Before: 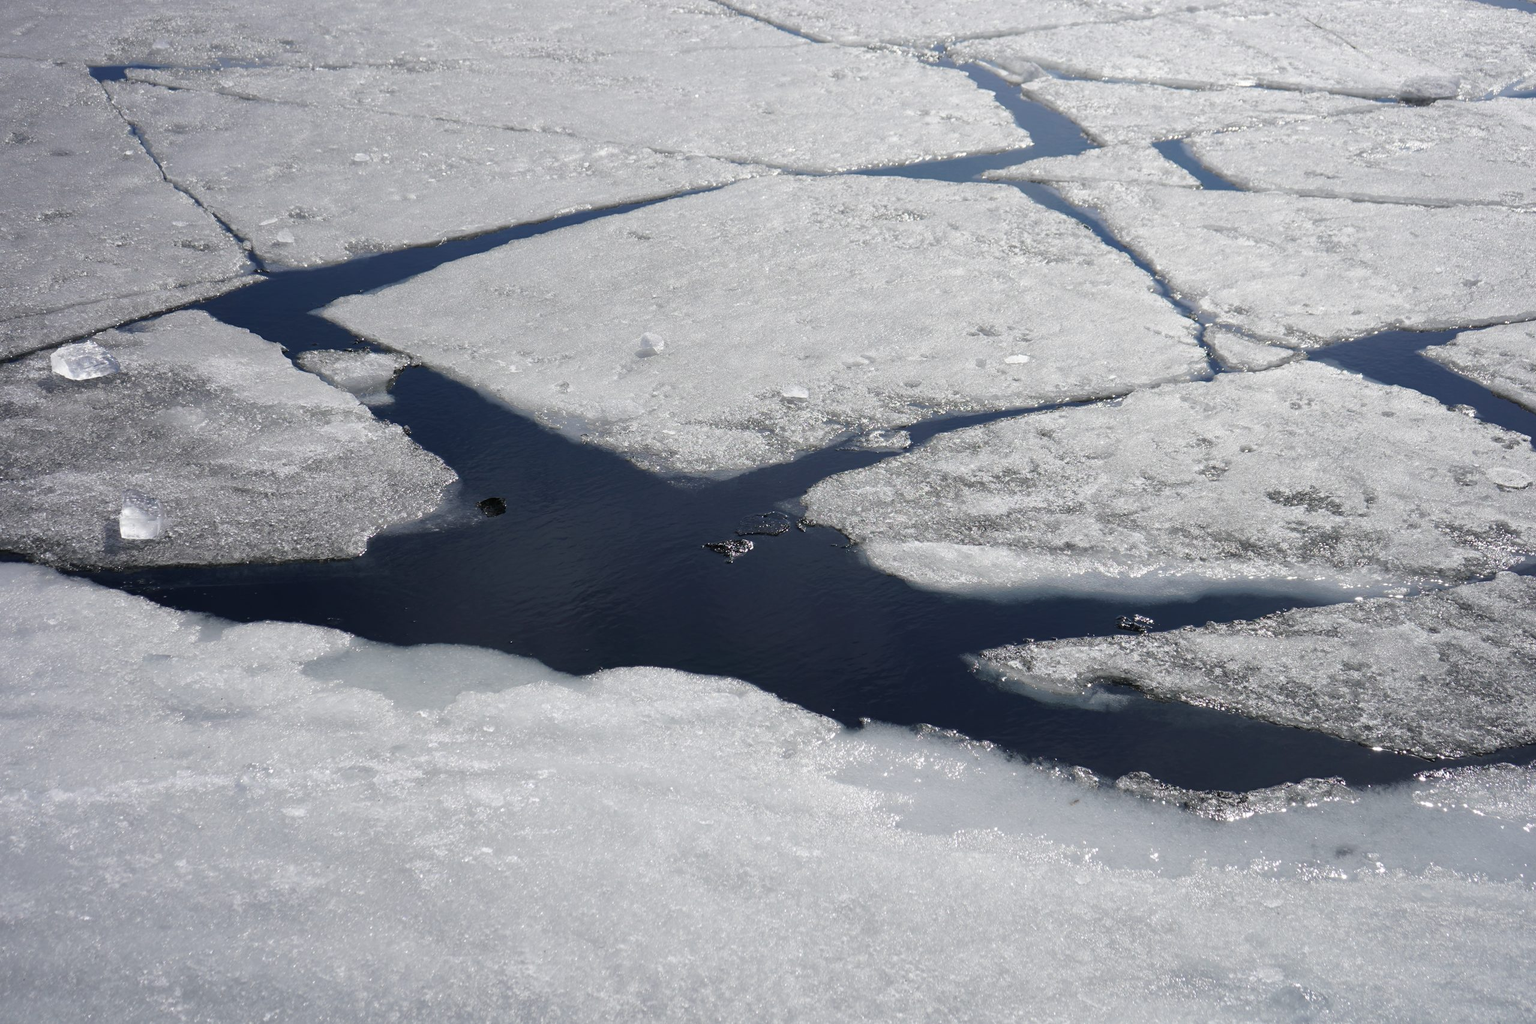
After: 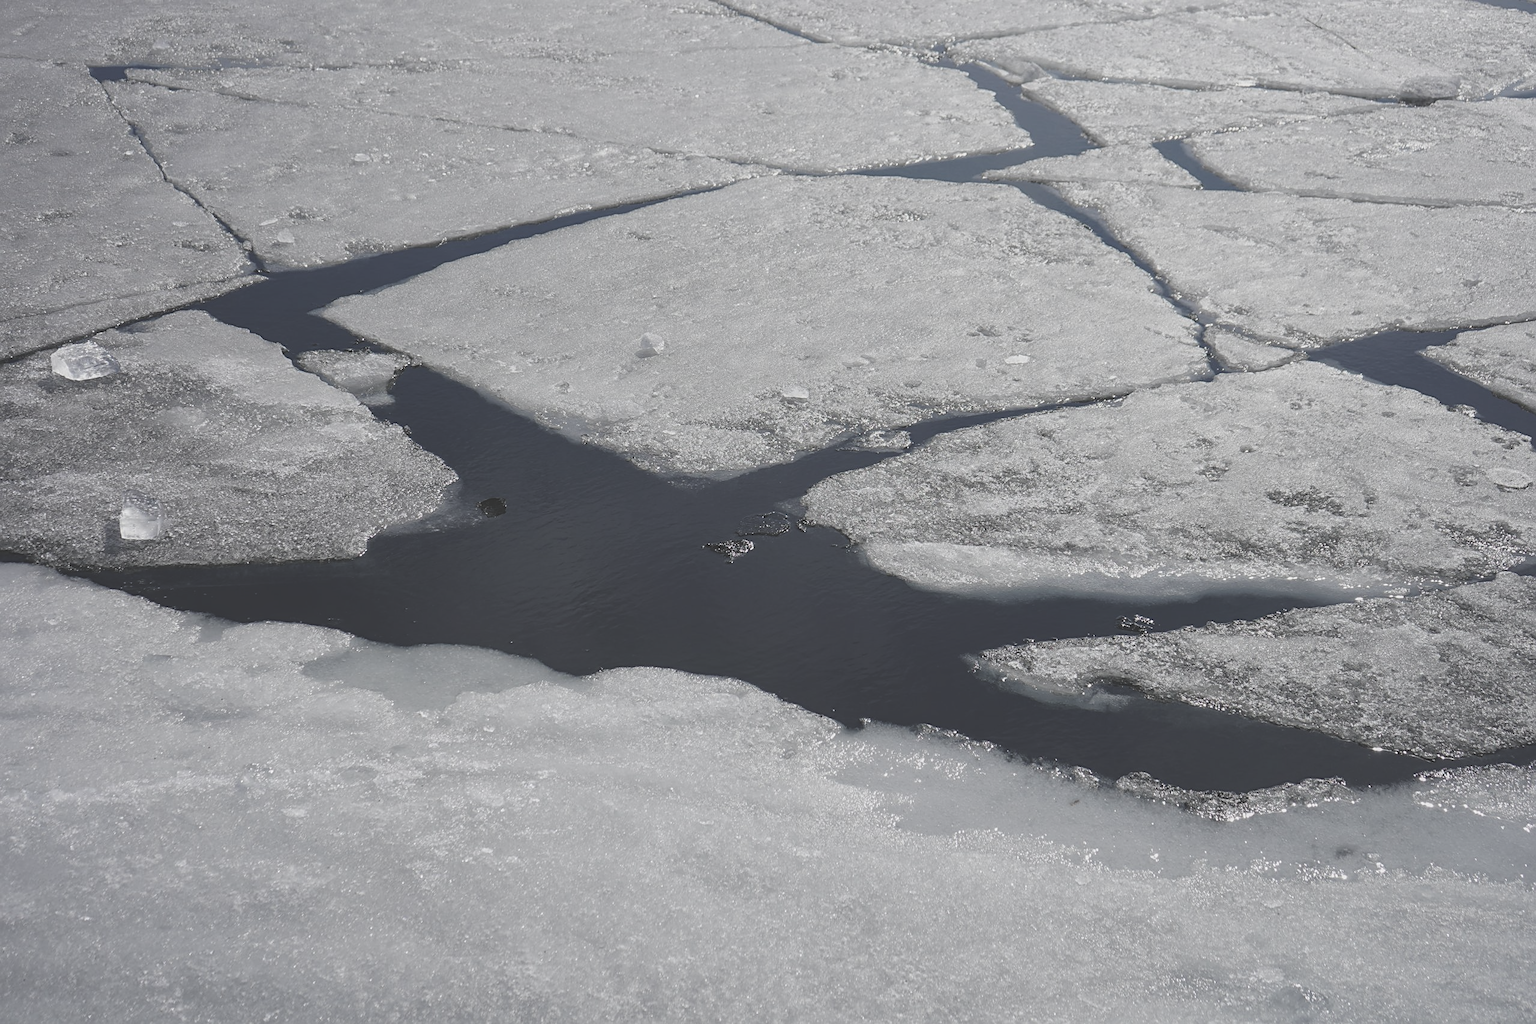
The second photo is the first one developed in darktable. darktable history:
exposure: black level correction -0.023, exposure -0.031 EV, compensate highlight preservation false
contrast brightness saturation: contrast -0.262, saturation -0.44
sharpen: on, module defaults
local contrast: detail 130%
